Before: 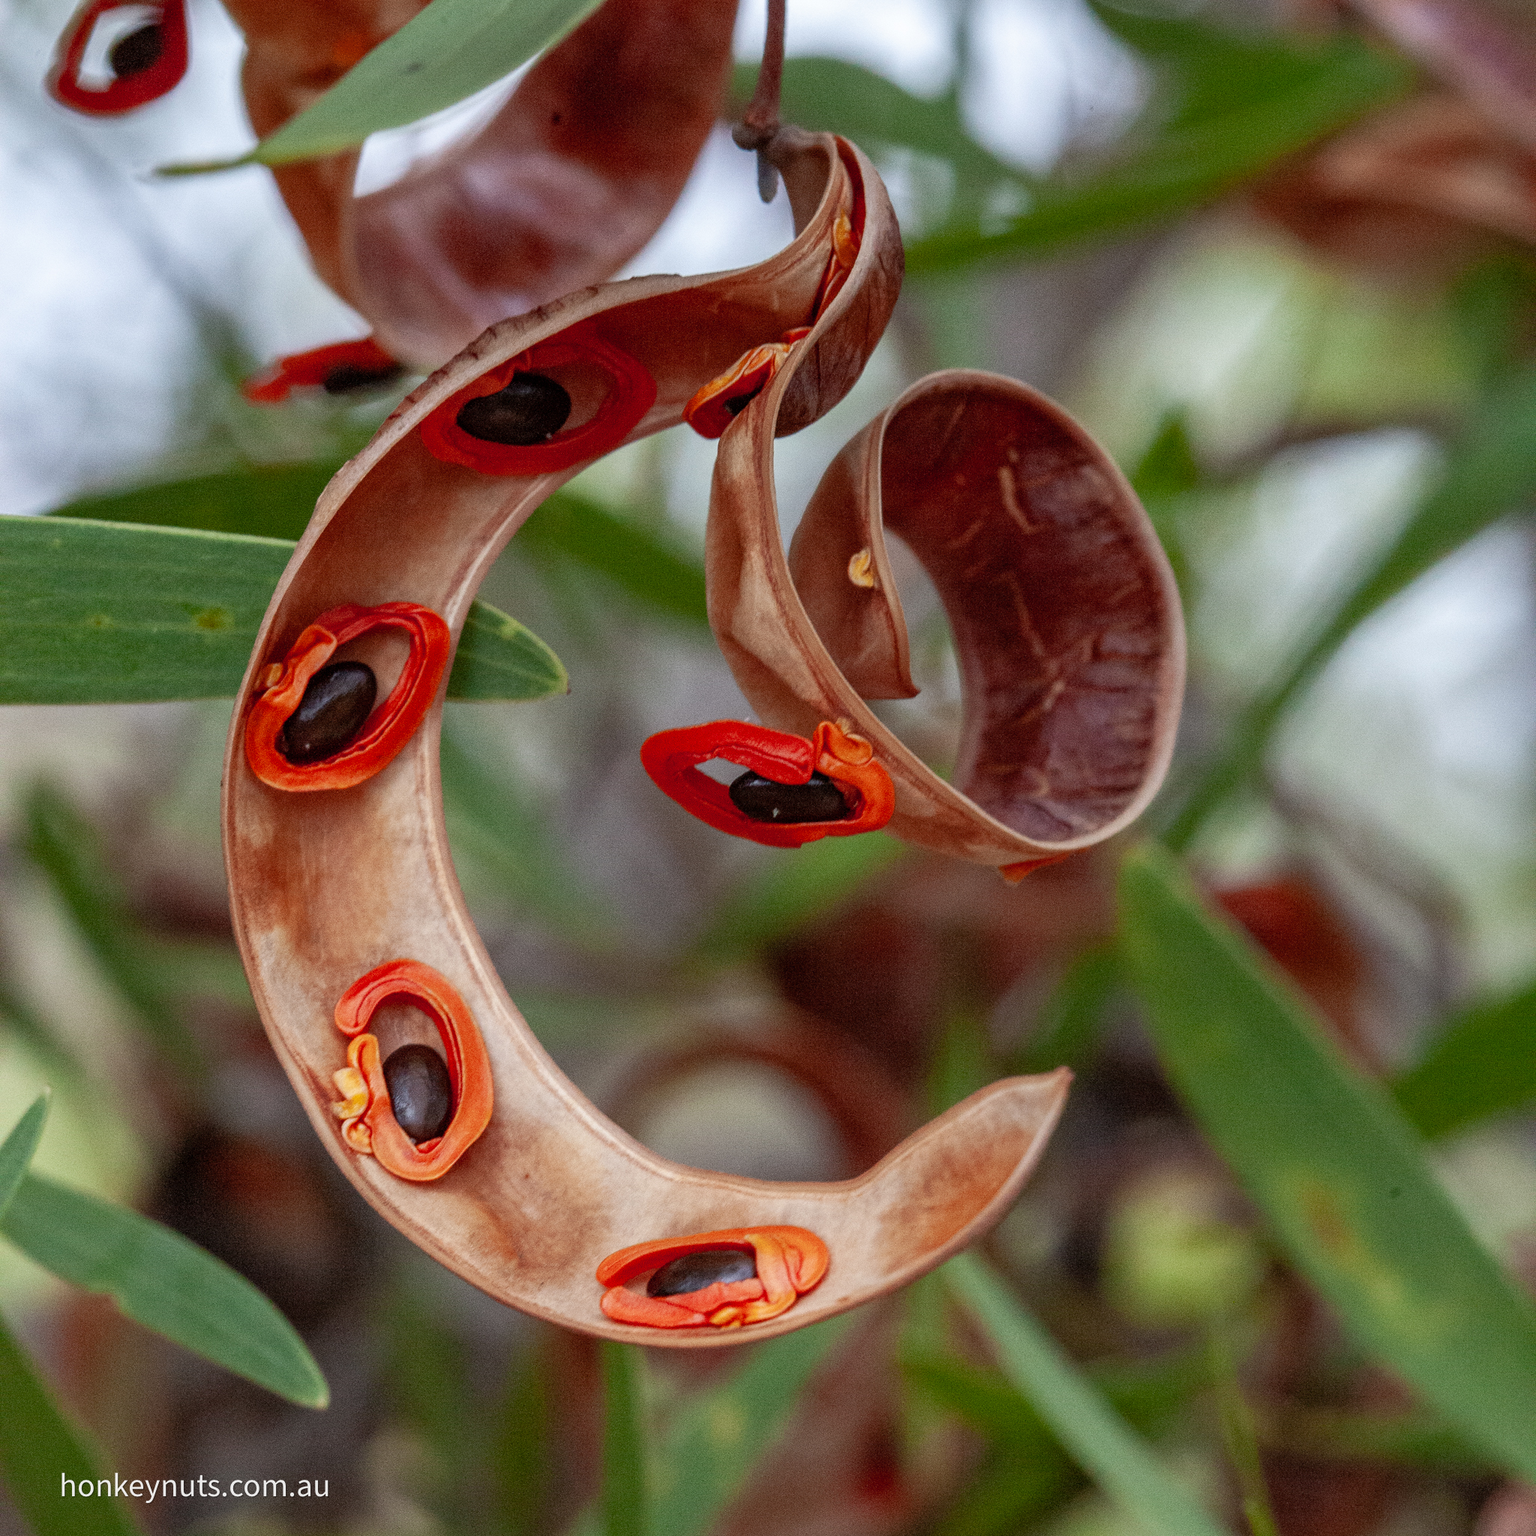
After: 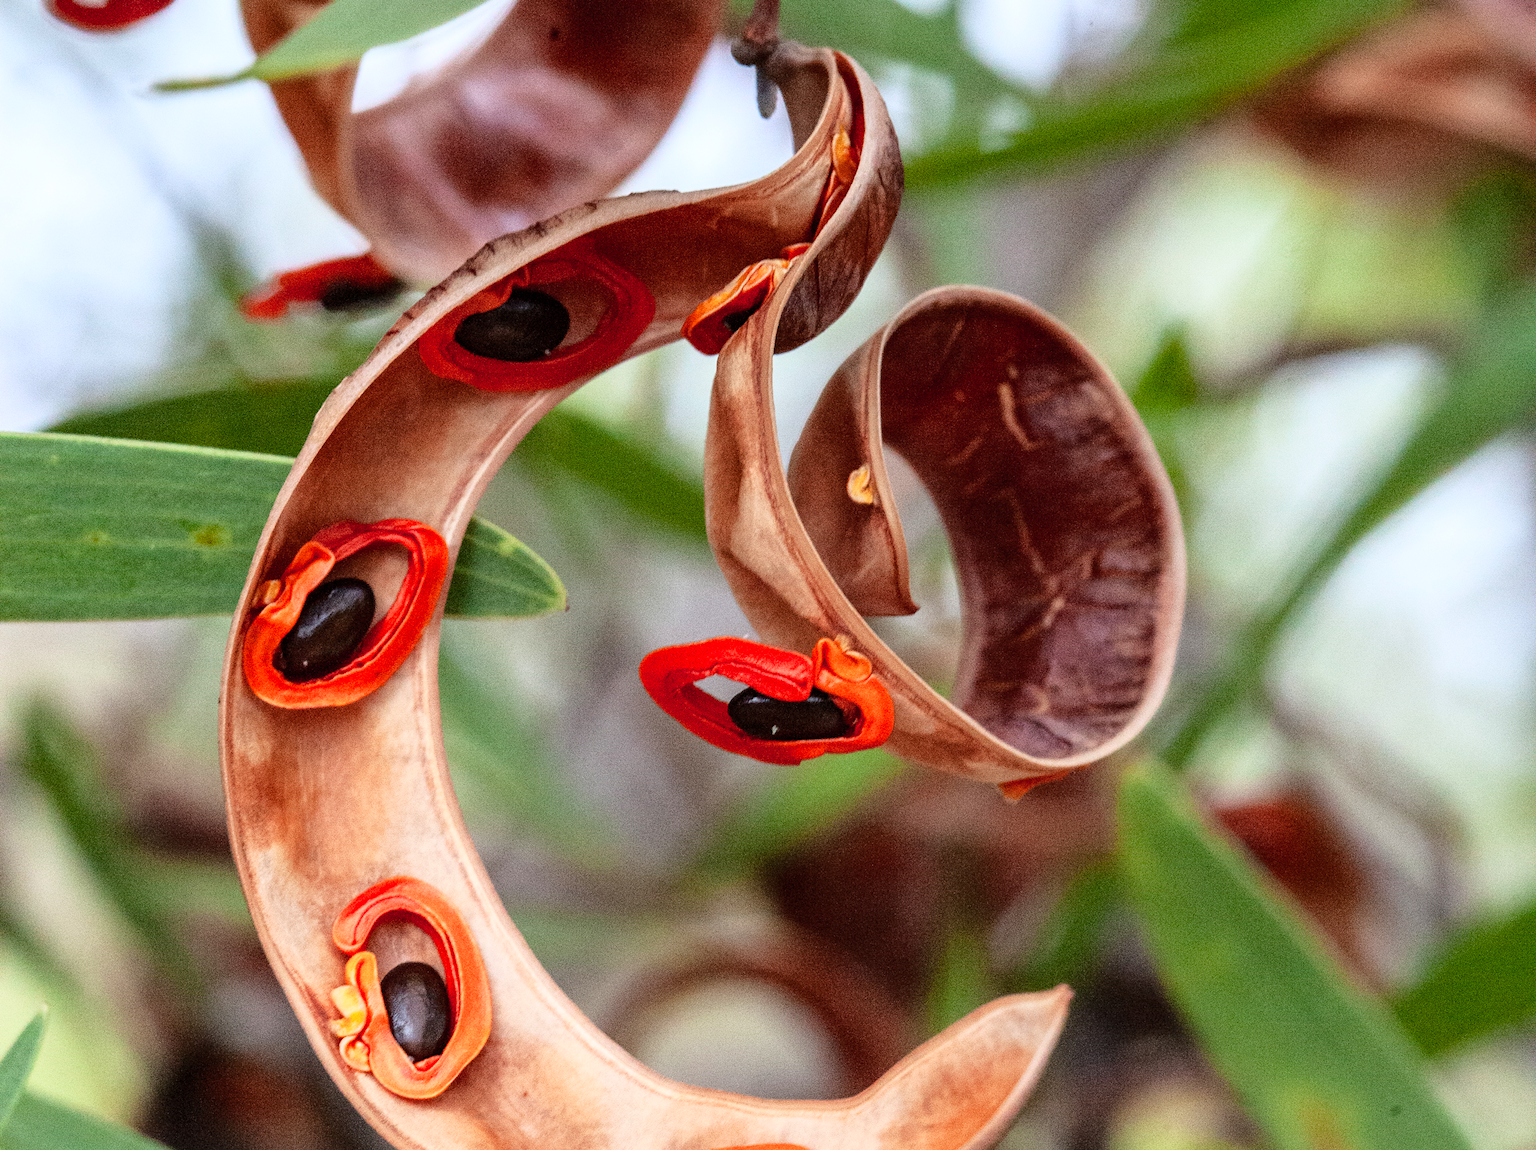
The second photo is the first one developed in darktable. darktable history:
crop: left 0.204%, top 5.533%, bottom 19.745%
base curve: curves: ch0 [(0, 0) (0.028, 0.03) (0.121, 0.232) (0.46, 0.748) (0.859, 0.968) (1, 1)]
